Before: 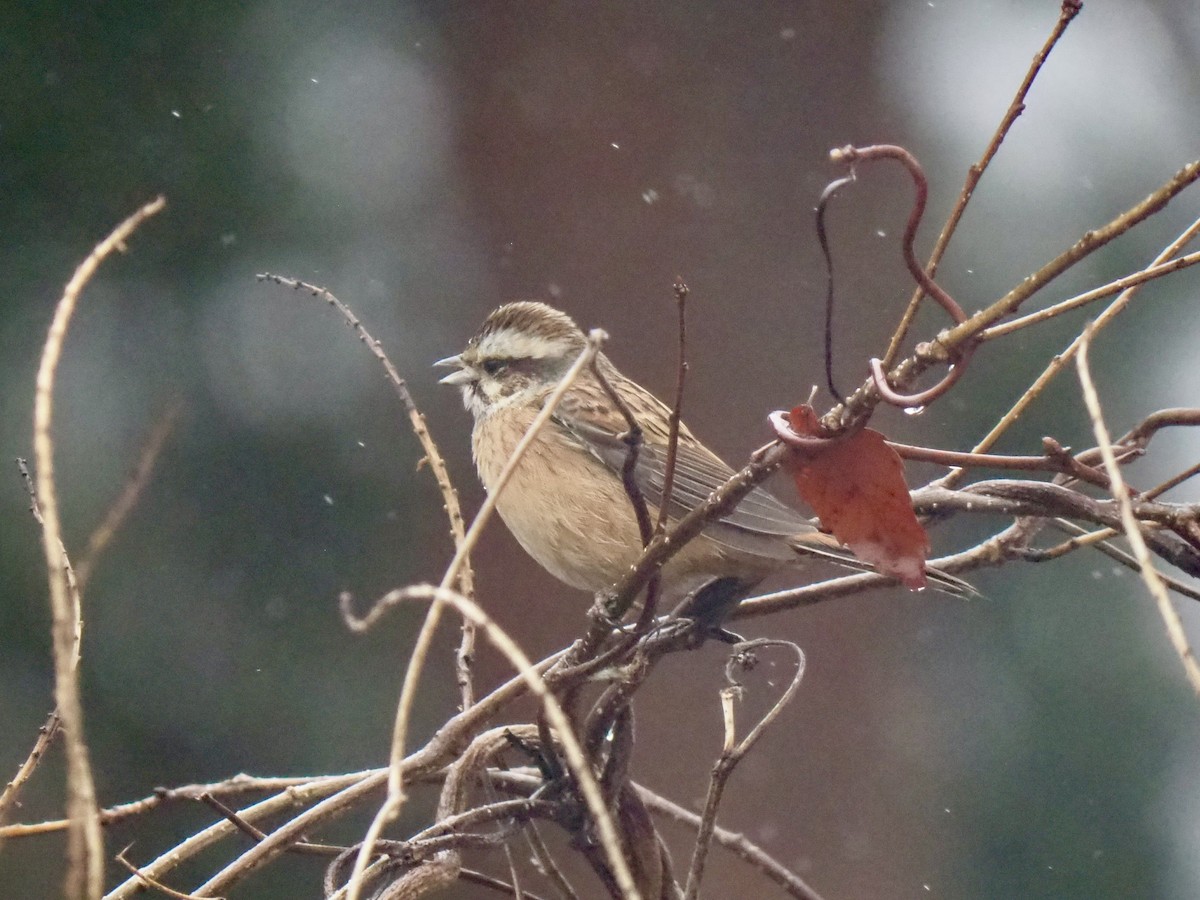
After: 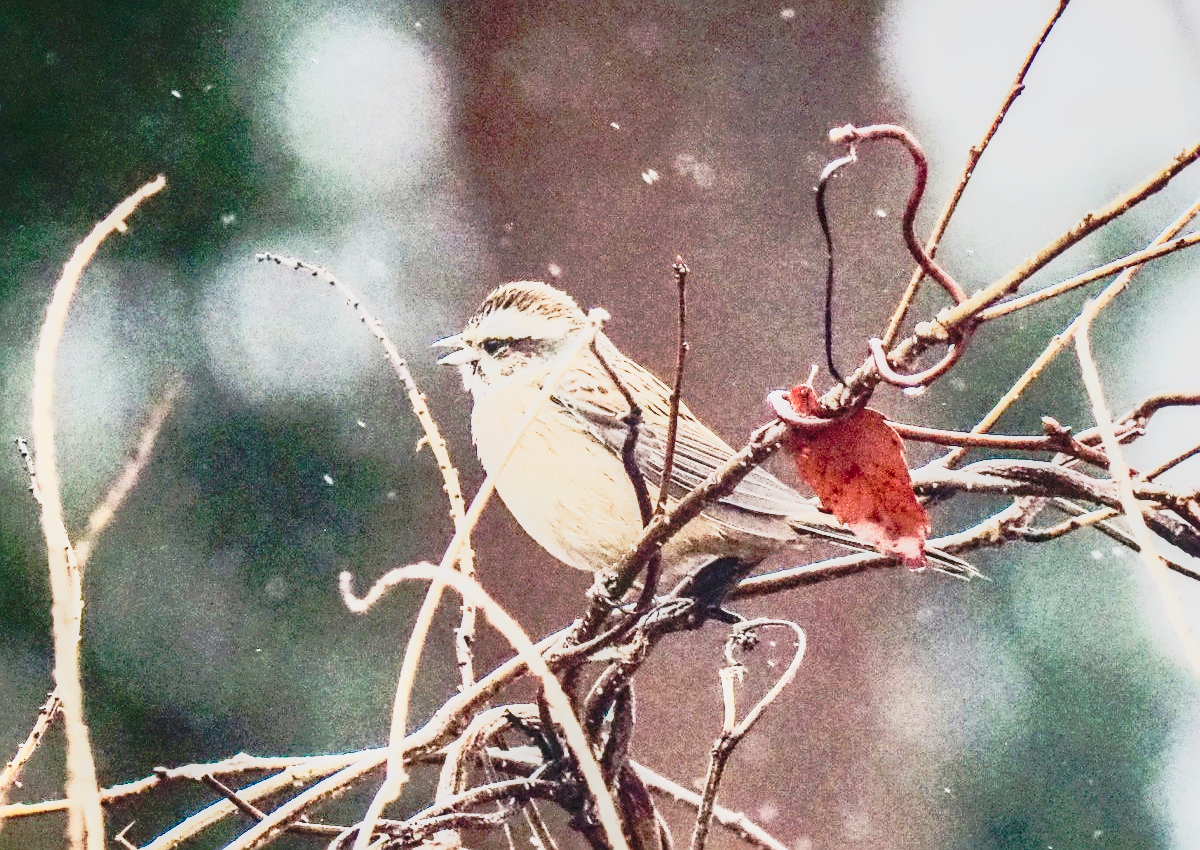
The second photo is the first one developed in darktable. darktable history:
contrast brightness saturation: contrast 0.6, brightness 0.334, saturation 0.136
tone curve: curves: ch0 [(0, 0.032) (0.094, 0.08) (0.265, 0.208) (0.41, 0.417) (0.498, 0.496) (0.638, 0.673) (0.819, 0.841) (0.96, 0.899)]; ch1 [(0, 0) (0.161, 0.092) (0.37, 0.302) (0.417, 0.434) (0.495, 0.498) (0.576, 0.589) (0.725, 0.765) (1, 1)]; ch2 [(0, 0) (0.352, 0.403) (0.45, 0.469) (0.521, 0.515) (0.59, 0.579) (1, 1)], preserve colors none
crop and rotate: top 2.25%, bottom 3.205%
local contrast: detail 130%
sharpen: on, module defaults
tone equalizer: on, module defaults
exposure: black level correction 0, exposure 0.498 EV, compensate highlight preservation false
